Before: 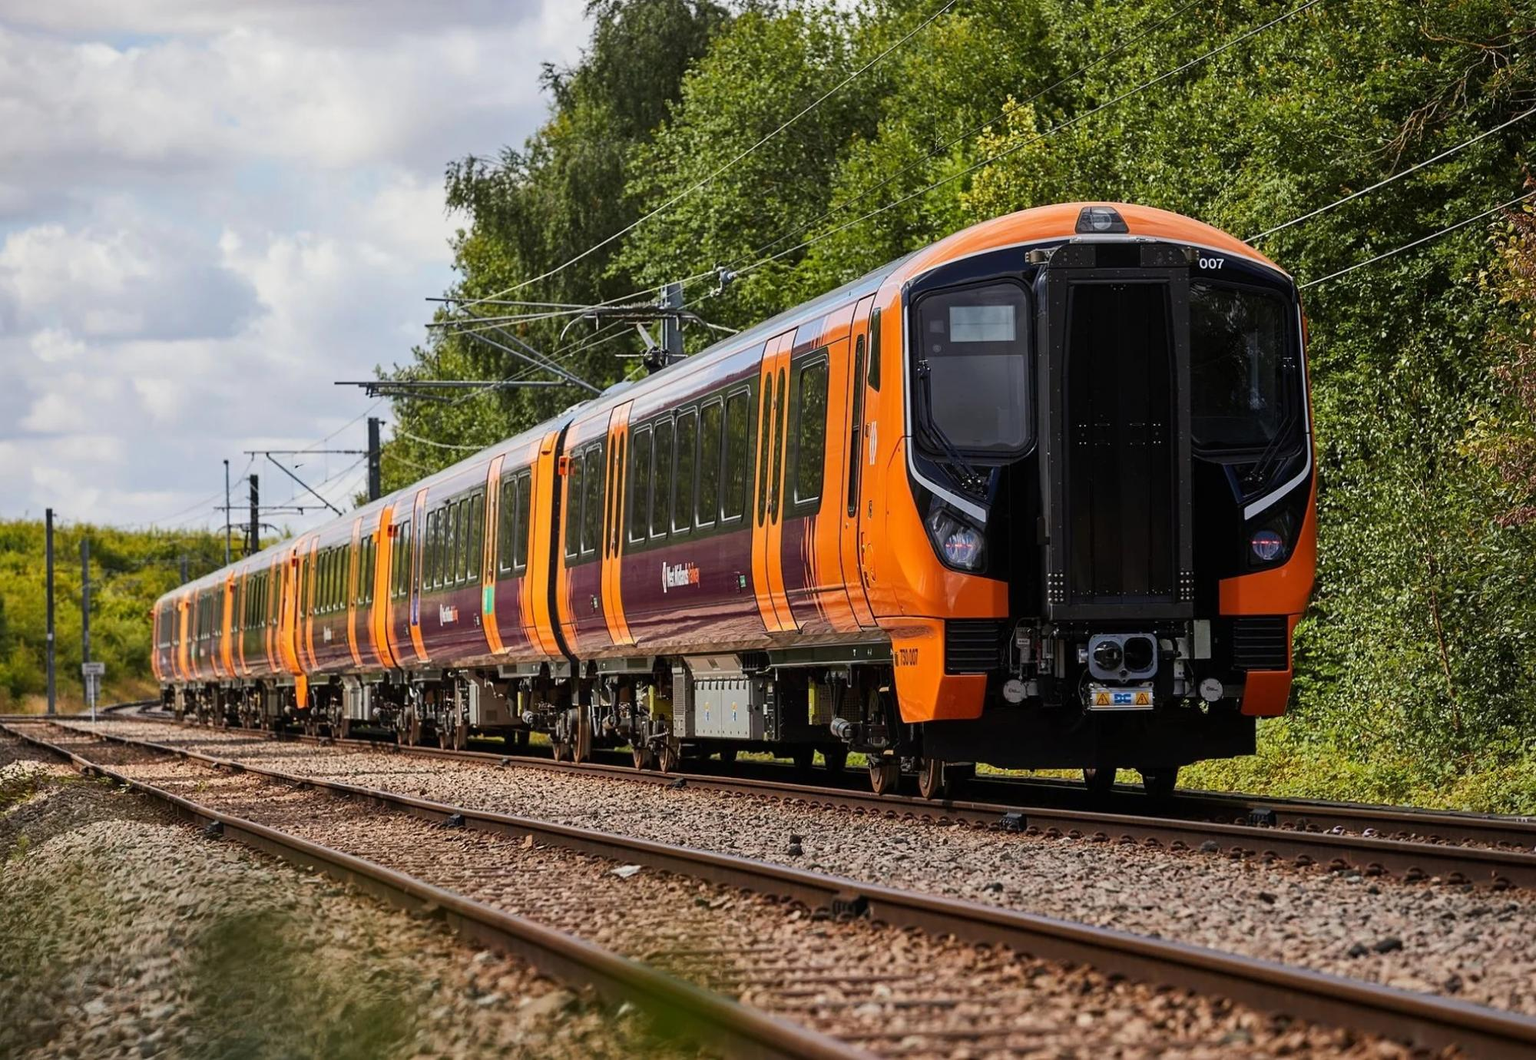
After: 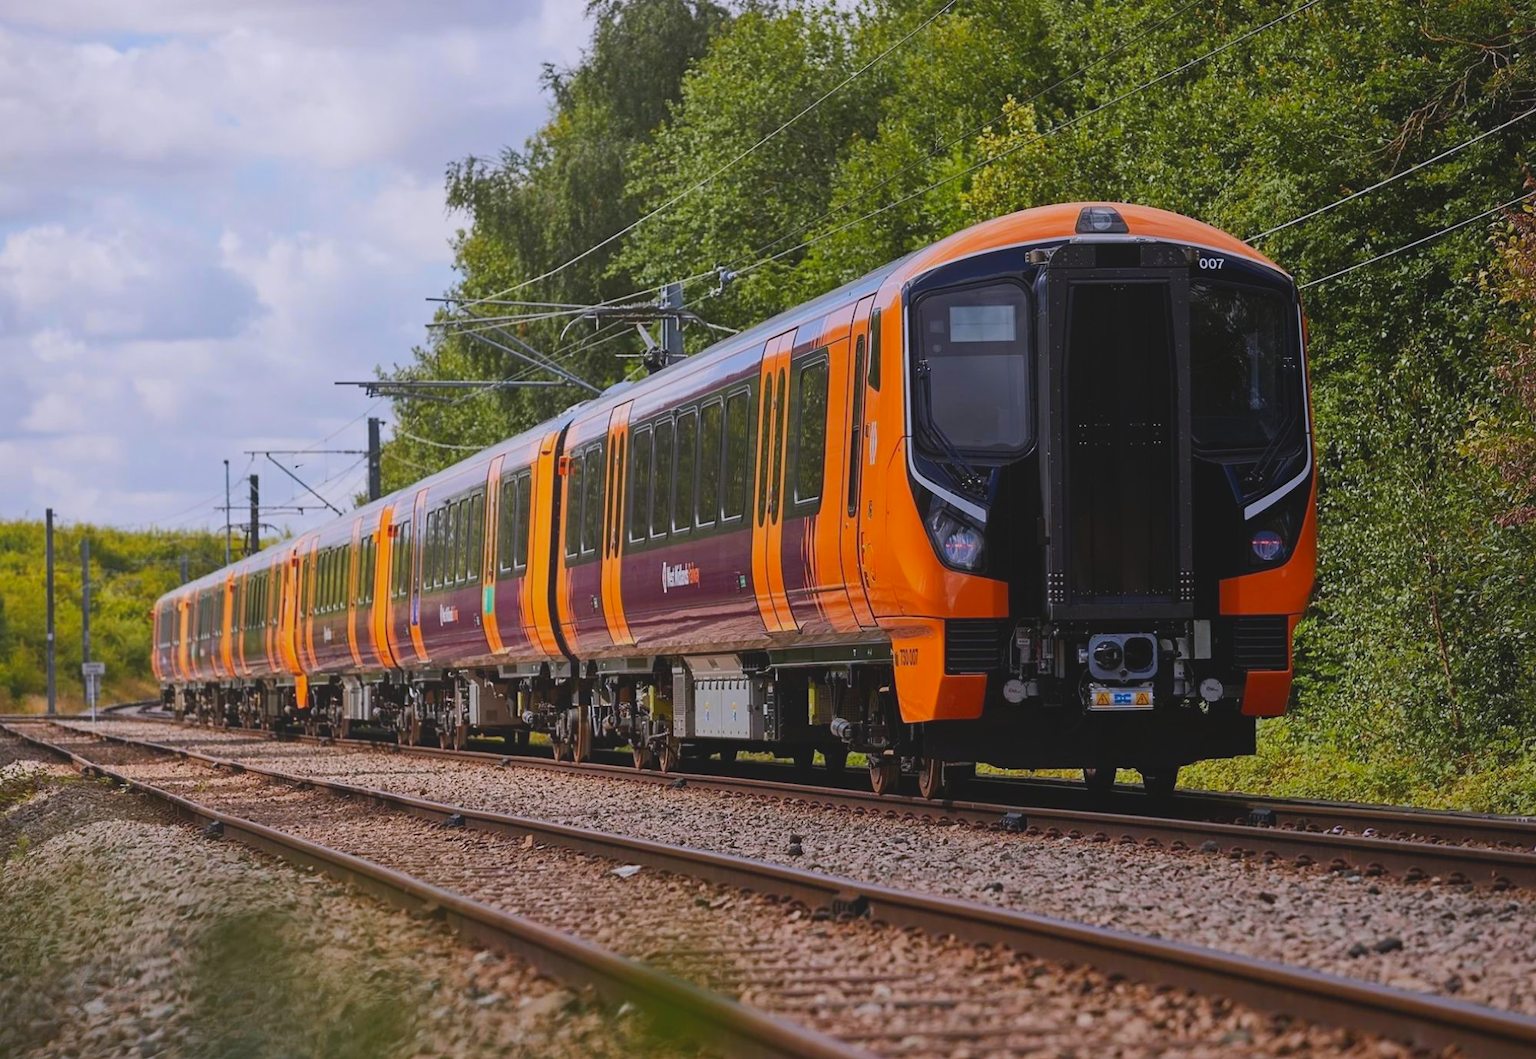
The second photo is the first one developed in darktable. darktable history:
white balance: red 1.004, blue 1.096
color zones: curves: ch0 [(0, 0.5) (0.143, 0.5) (0.286, 0.5) (0.429, 0.5) (0.571, 0.5) (0.714, 0.476) (0.857, 0.5) (1, 0.5)]; ch2 [(0, 0.5) (0.143, 0.5) (0.286, 0.5) (0.429, 0.5) (0.571, 0.5) (0.714, 0.487) (0.857, 0.5) (1, 0.5)]
local contrast: detail 69%
